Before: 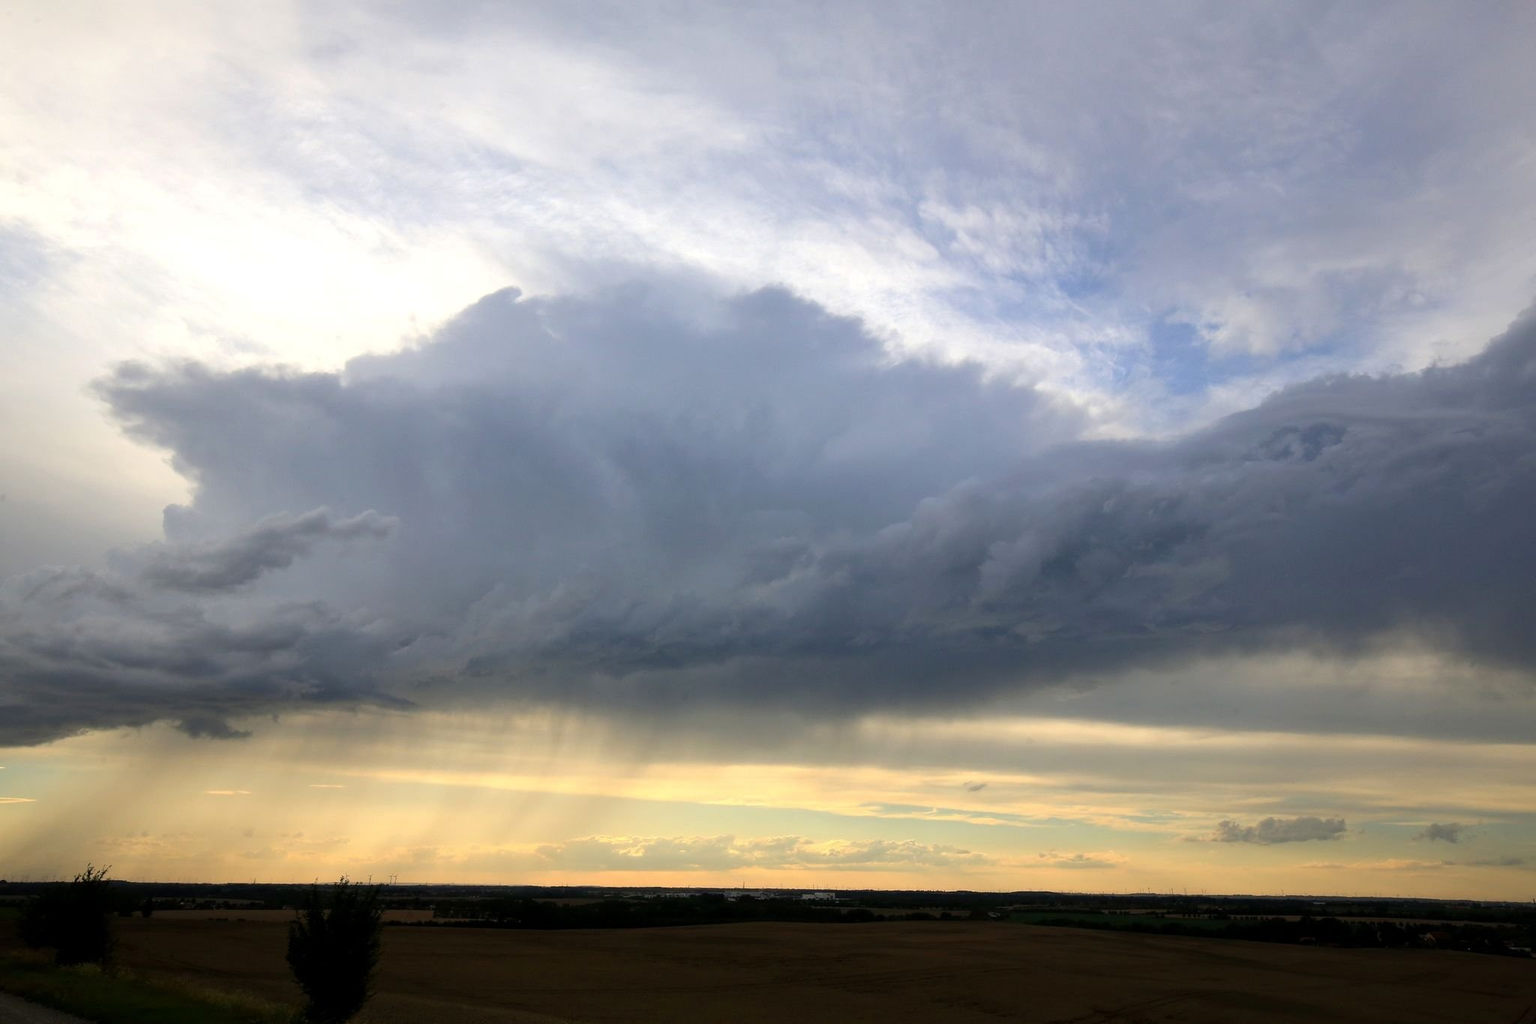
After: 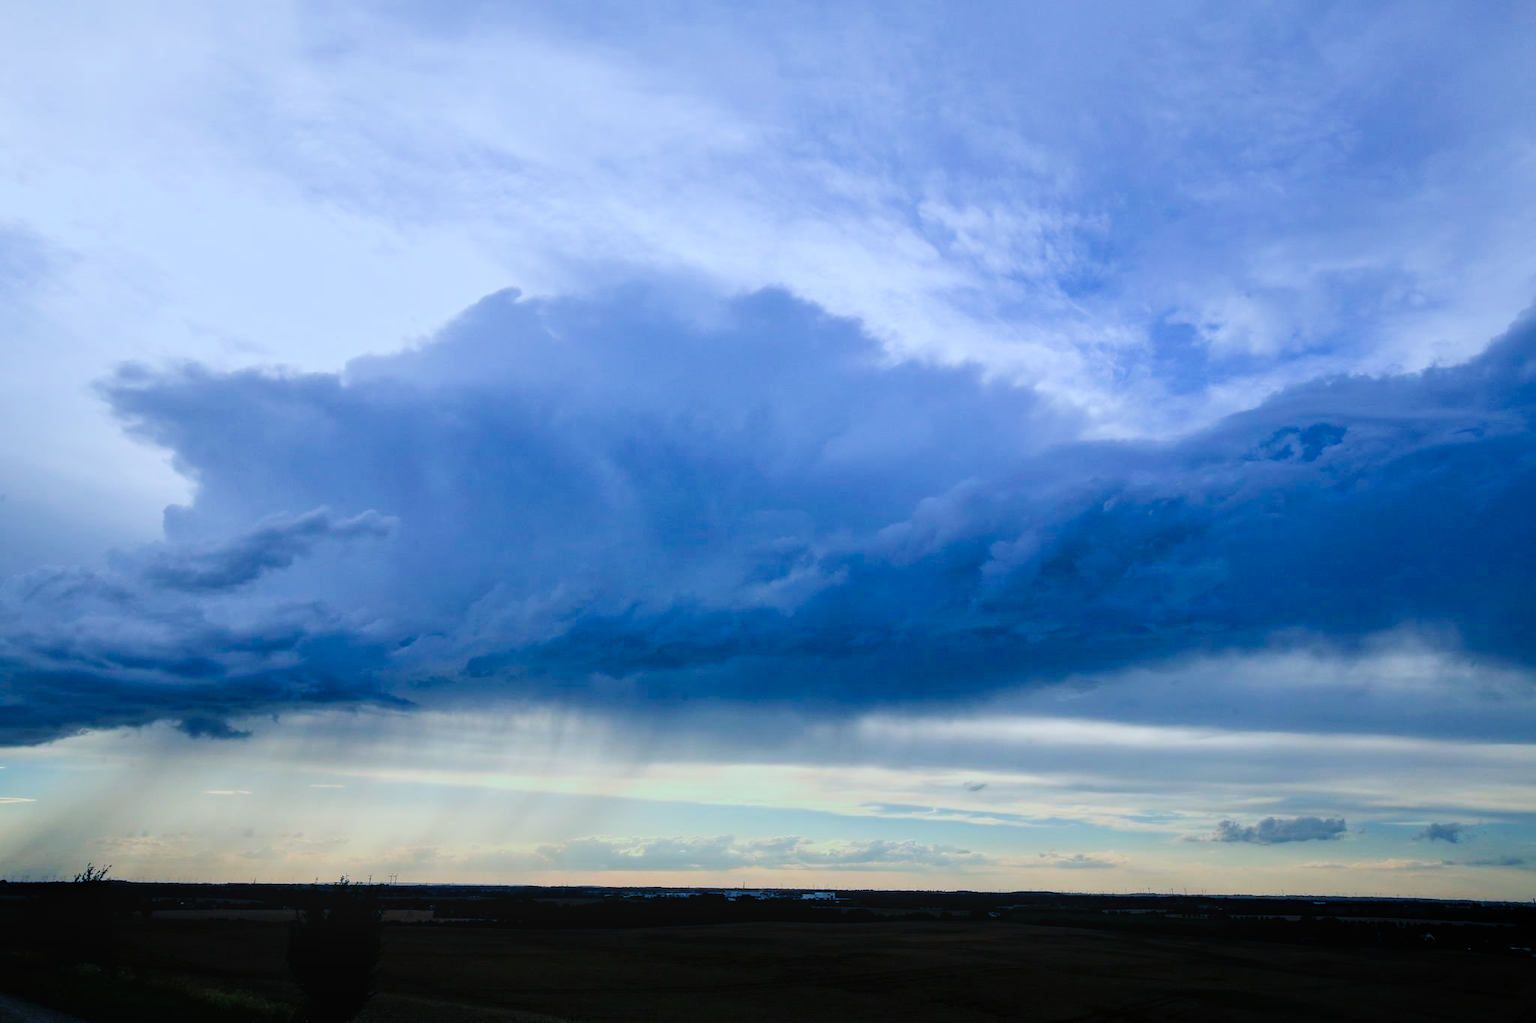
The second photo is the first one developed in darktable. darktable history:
filmic rgb "scene-referred default": black relative exposure -7.65 EV, white relative exposure 4.56 EV, hardness 3.61
local contrast: on, module defaults
velvia: strength 9.25%
color calibration: illuminant custom, x 0.423, y 0.403, temperature 3219.46 K
color balance rgb: shadows lift › chroma 4.21%, shadows lift › hue 252.22°, highlights gain › chroma 1.36%, highlights gain › hue 50.24°, perceptual saturation grading › mid-tones 6.33%, perceptual saturation grading › shadows 72.44%, perceptual brilliance grading › highlights 11.59%, contrast 5.05%
